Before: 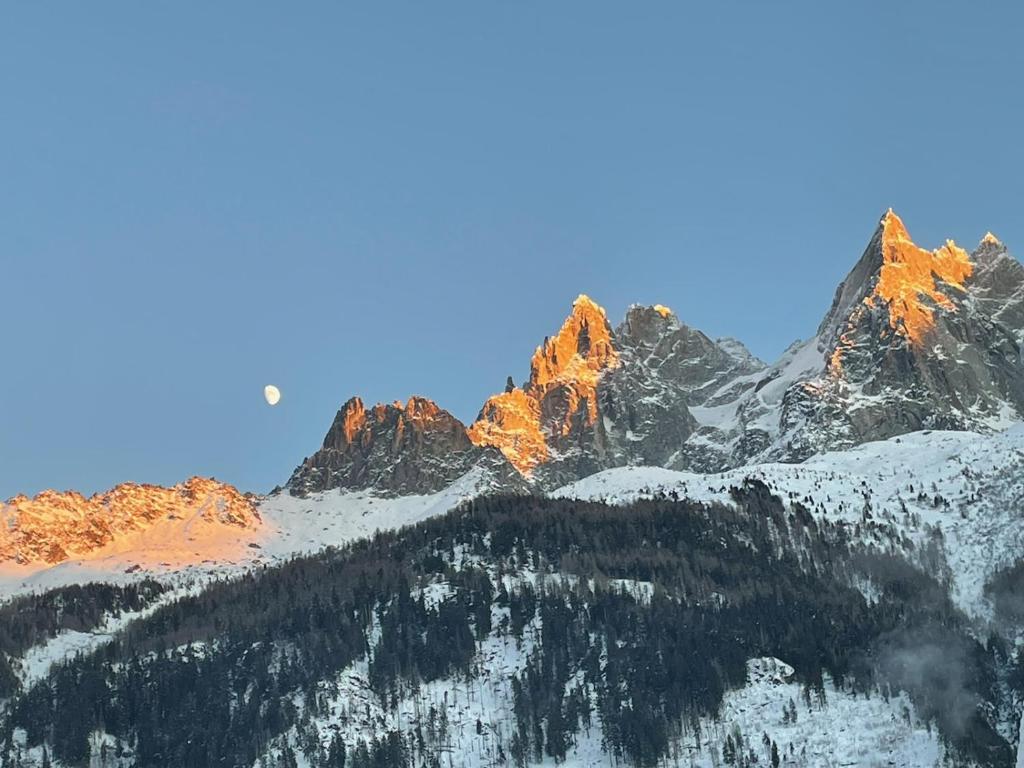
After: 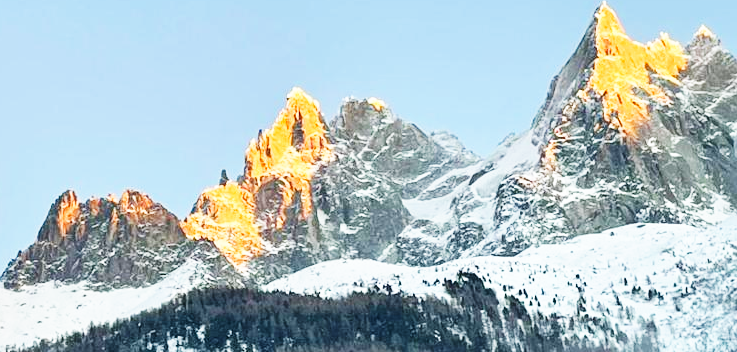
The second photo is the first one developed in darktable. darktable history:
crop and rotate: left 27.938%, top 27.046%, bottom 27.046%
base curve: curves: ch0 [(0, 0) (0.007, 0.004) (0.027, 0.03) (0.046, 0.07) (0.207, 0.54) (0.442, 0.872) (0.673, 0.972) (1, 1)], preserve colors none
